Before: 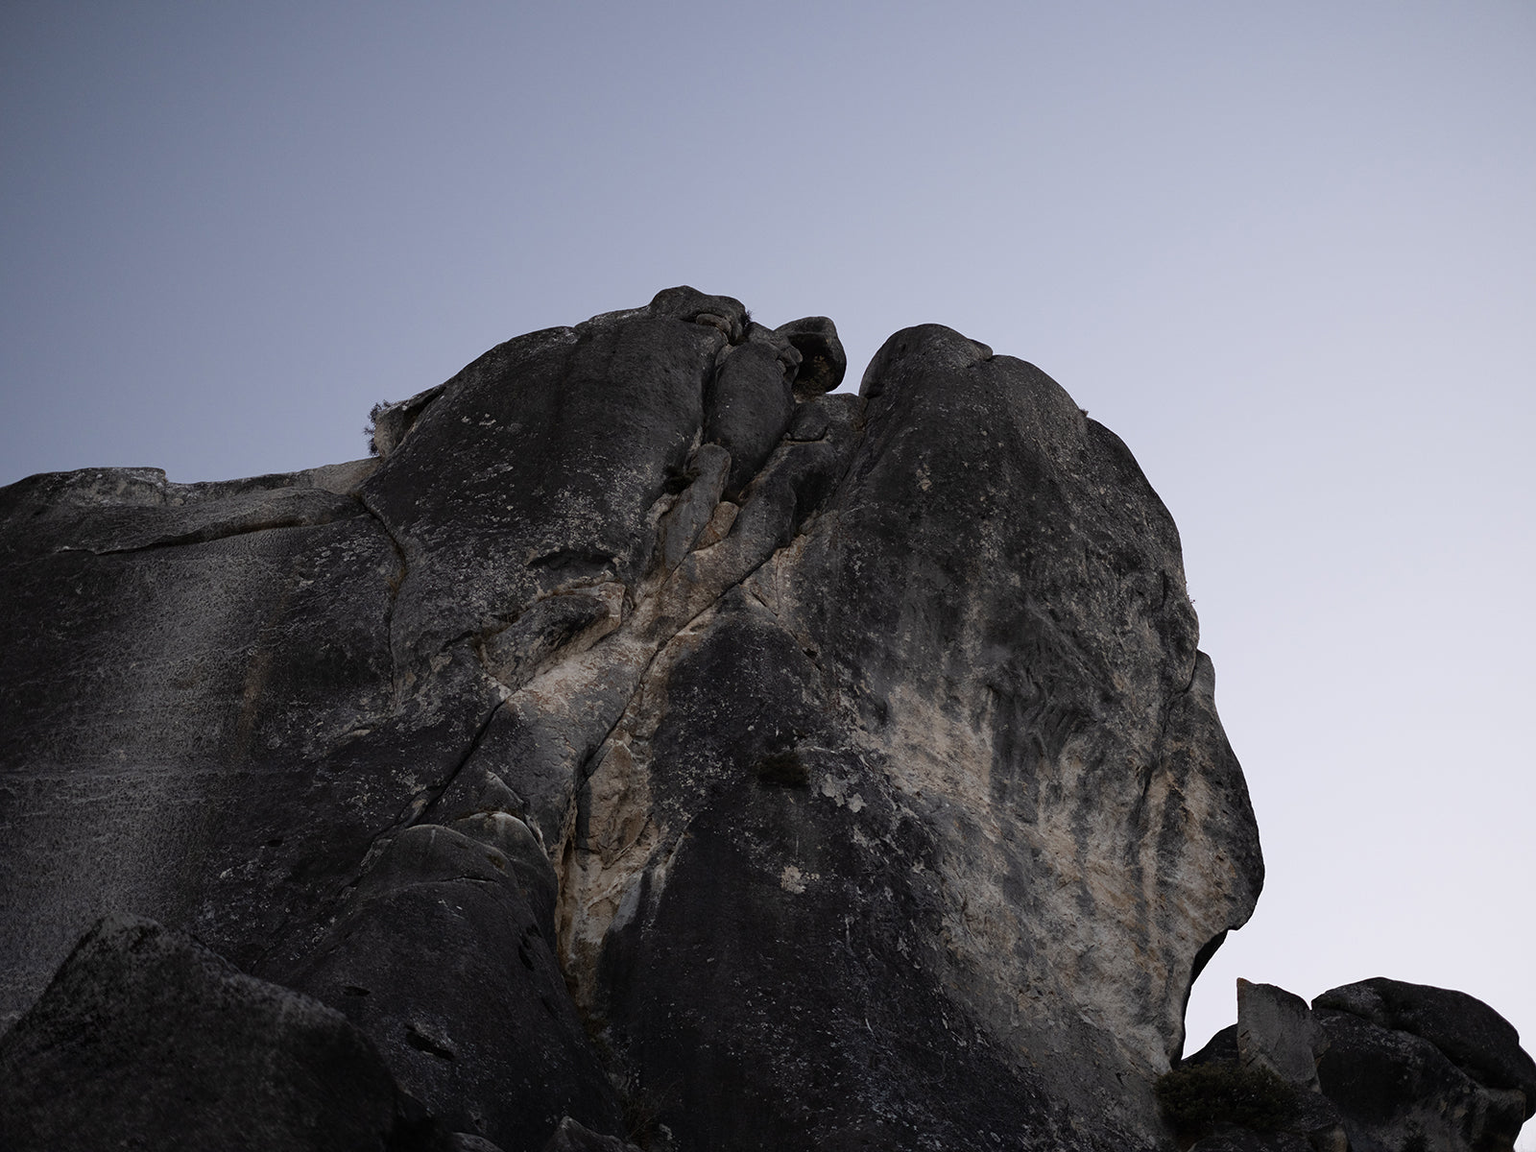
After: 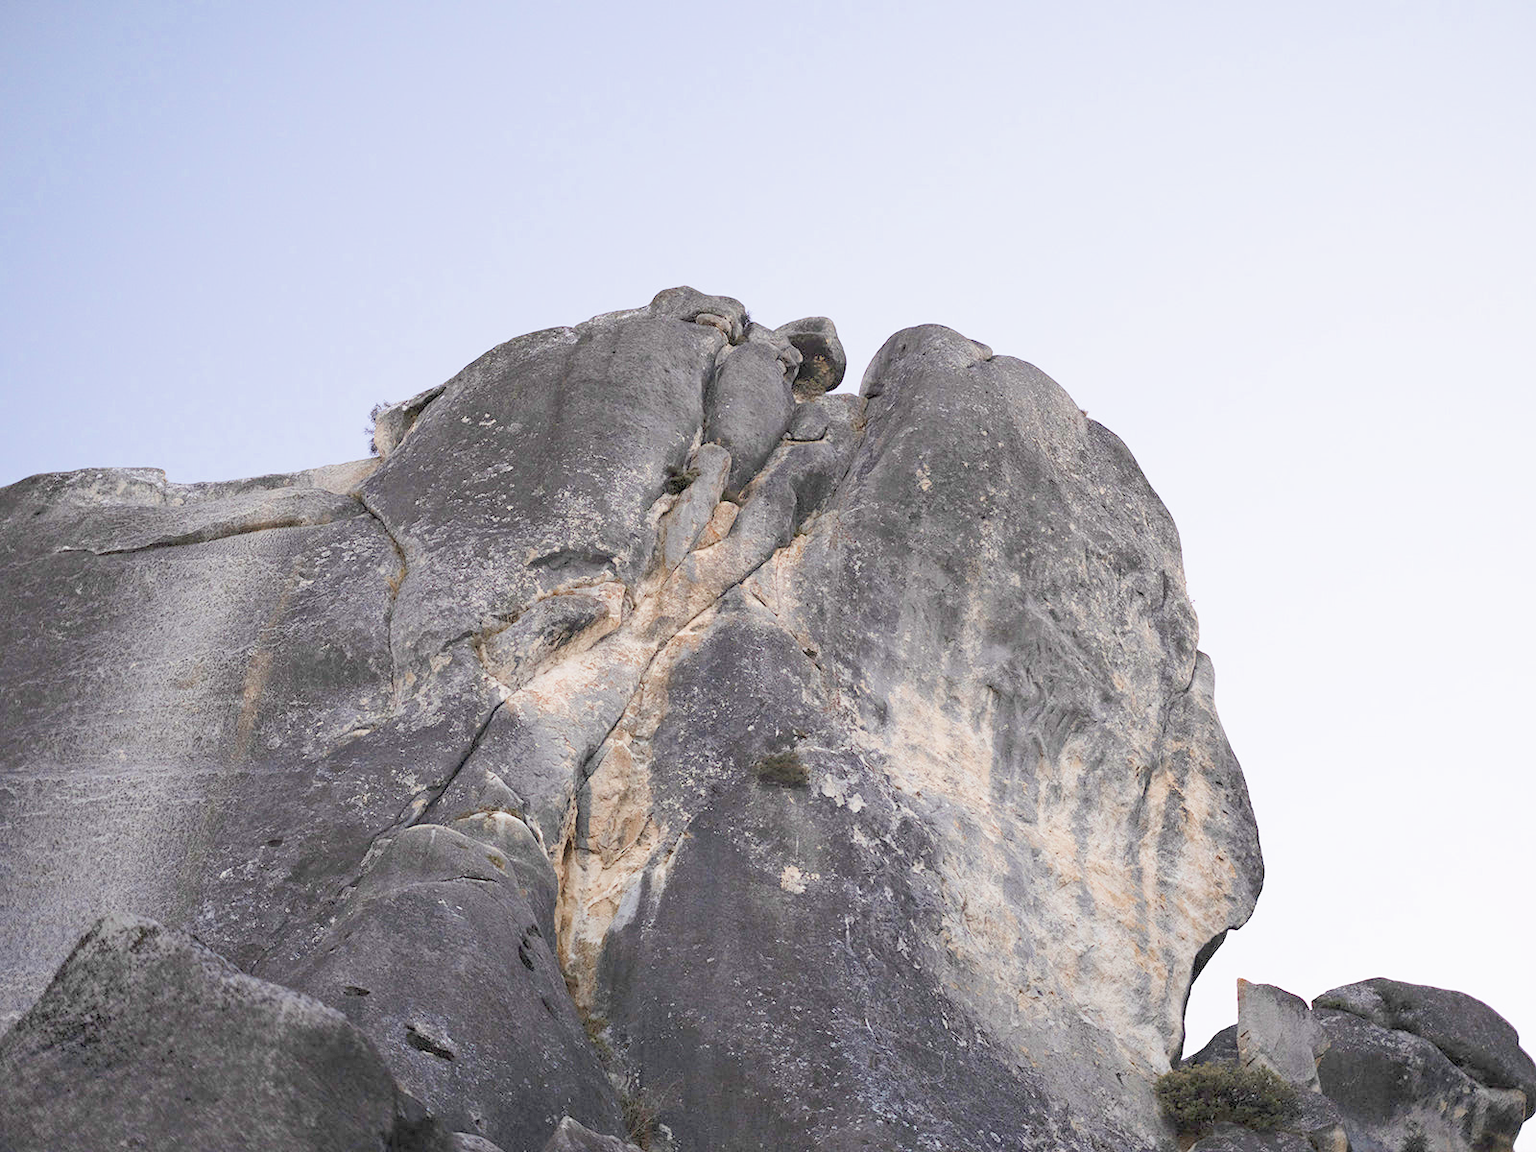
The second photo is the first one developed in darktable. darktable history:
filmic rgb: middle gray luminance 2.5%, black relative exposure -10 EV, white relative exposure 7 EV, threshold 6 EV, dynamic range scaling 10%, target black luminance 0%, hardness 3.19, latitude 44.39%, contrast 0.682, highlights saturation mix 5%, shadows ↔ highlights balance 13.63%, add noise in highlights 0, color science v3 (2019), use custom middle-gray values true, iterations of high-quality reconstruction 0, contrast in highlights soft, enable highlight reconstruction true
exposure: black level correction 0, exposure 0.7 EV, compensate exposure bias true, compensate highlight preservation false
